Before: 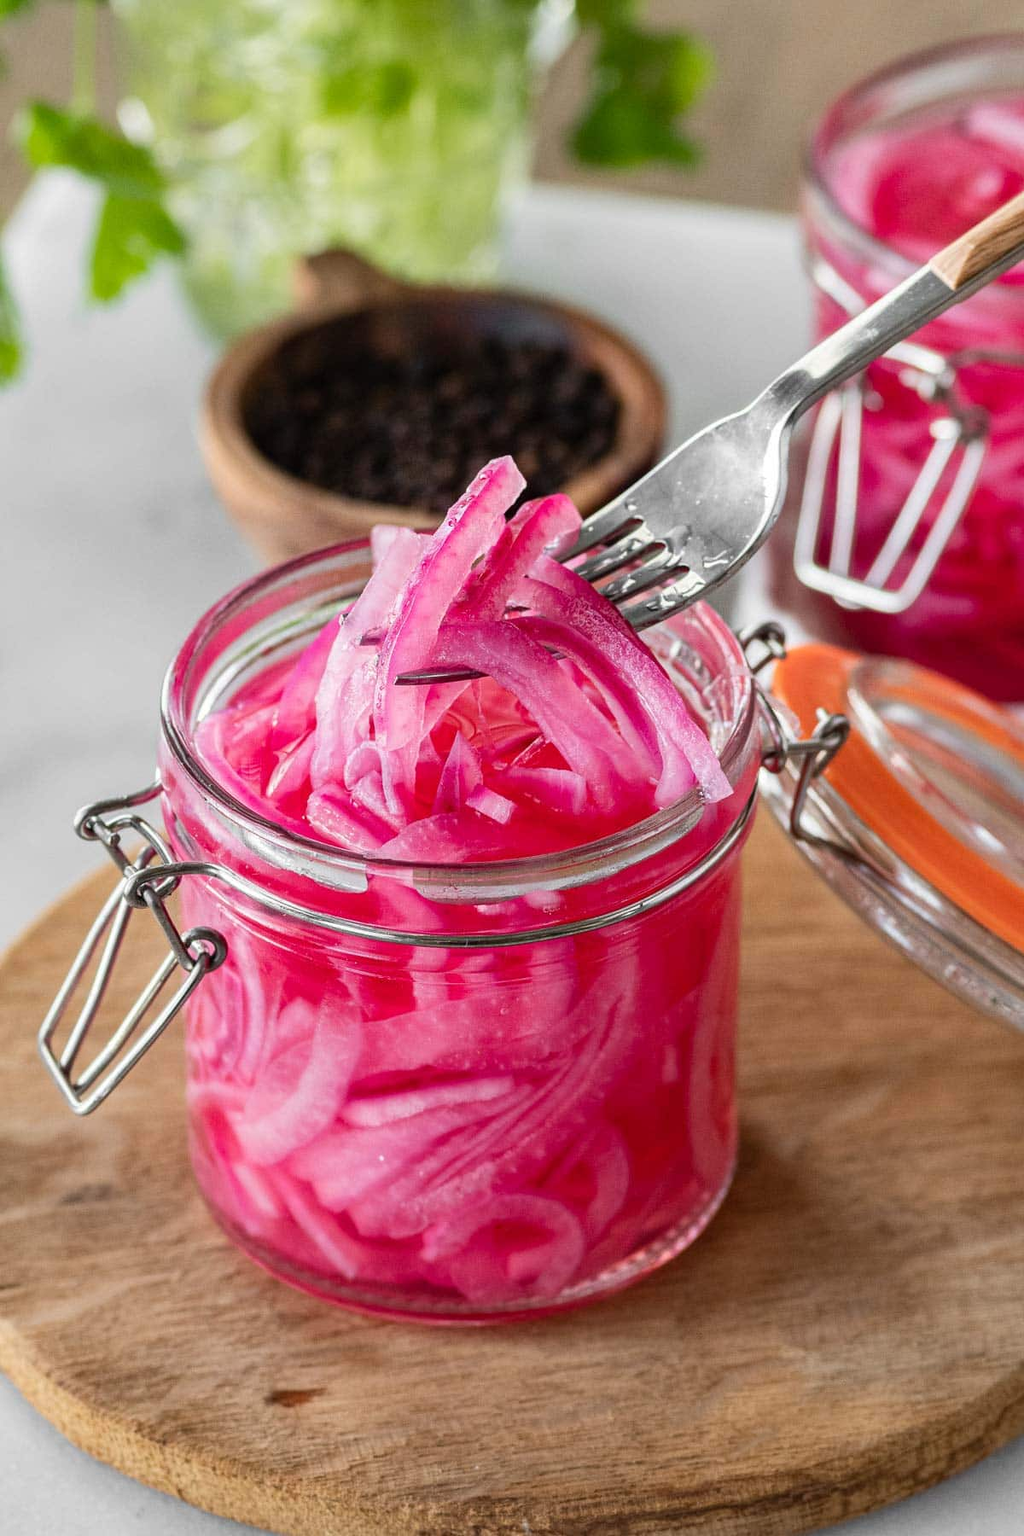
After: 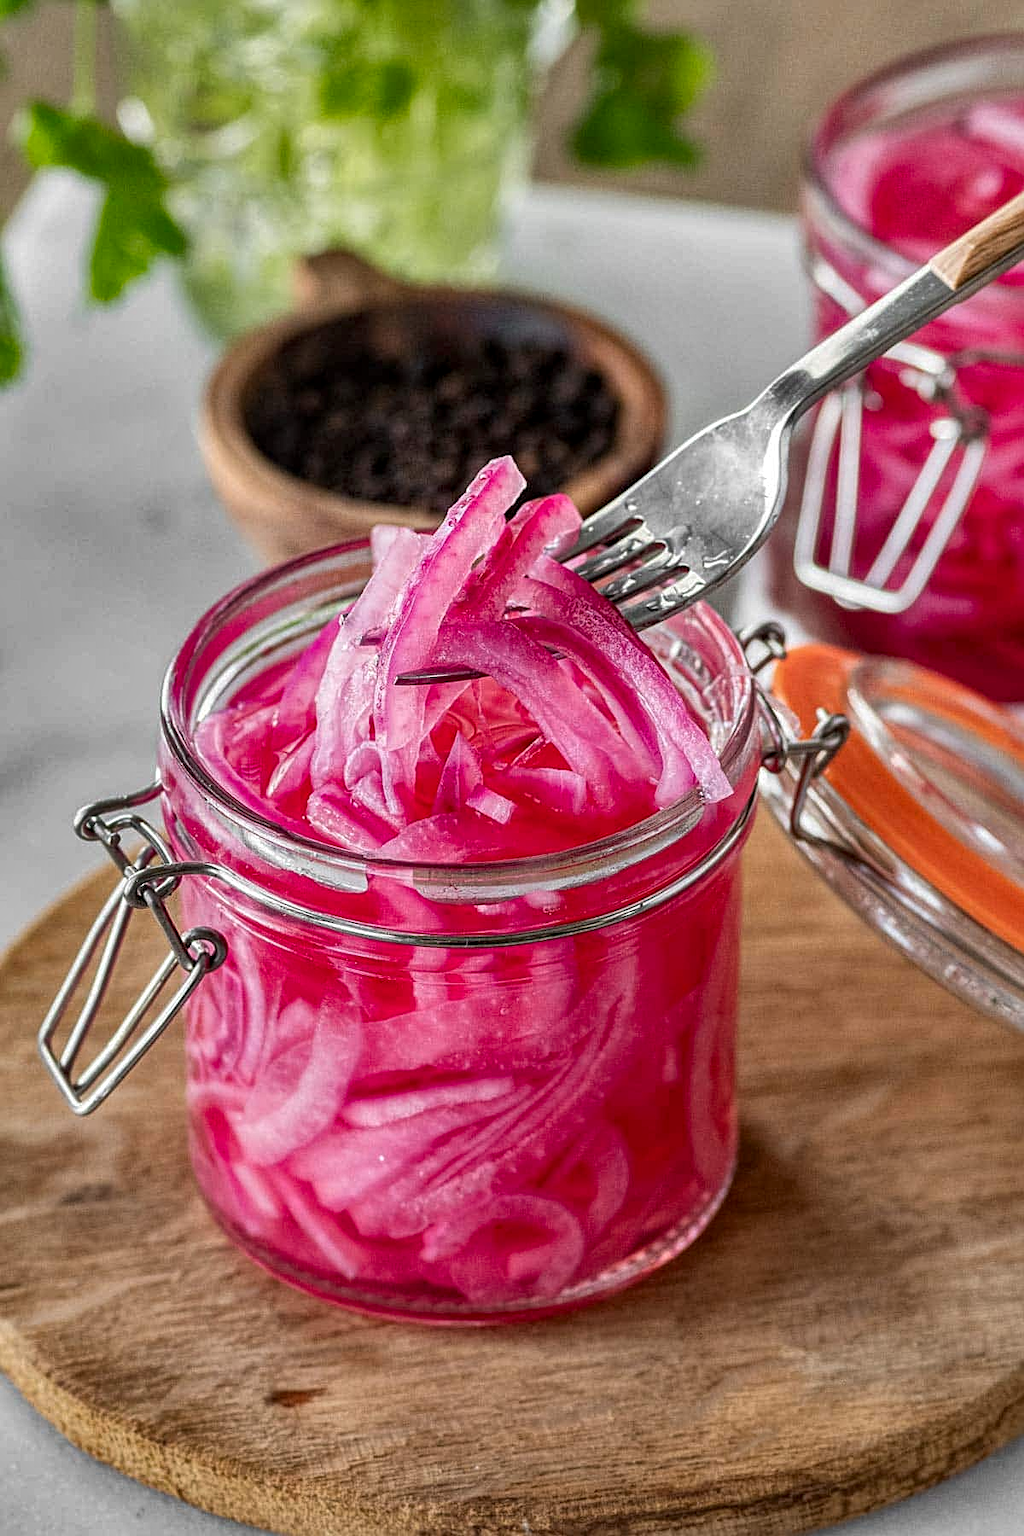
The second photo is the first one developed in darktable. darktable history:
shadows and highlights: white point adjustment -3.76, highlights -63.45, shadows color adjustment 97.99%, highlights color adjustment 59.34%, soften with gaussian
local contrast: highlights 96%, shadows 89%, detail 160%, midtone range 0.2
sharpen: radius 2.211, amount 0.379, threshold 0.133
